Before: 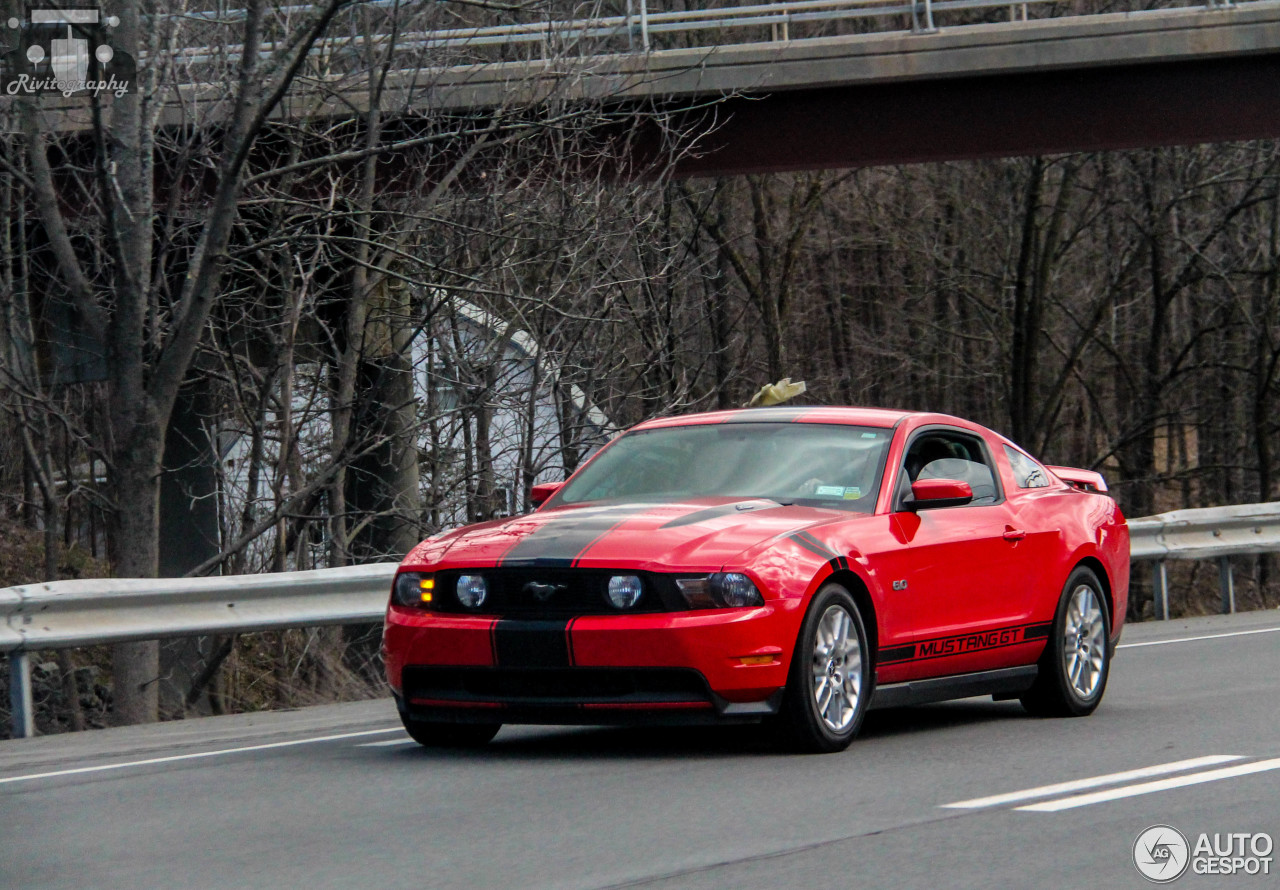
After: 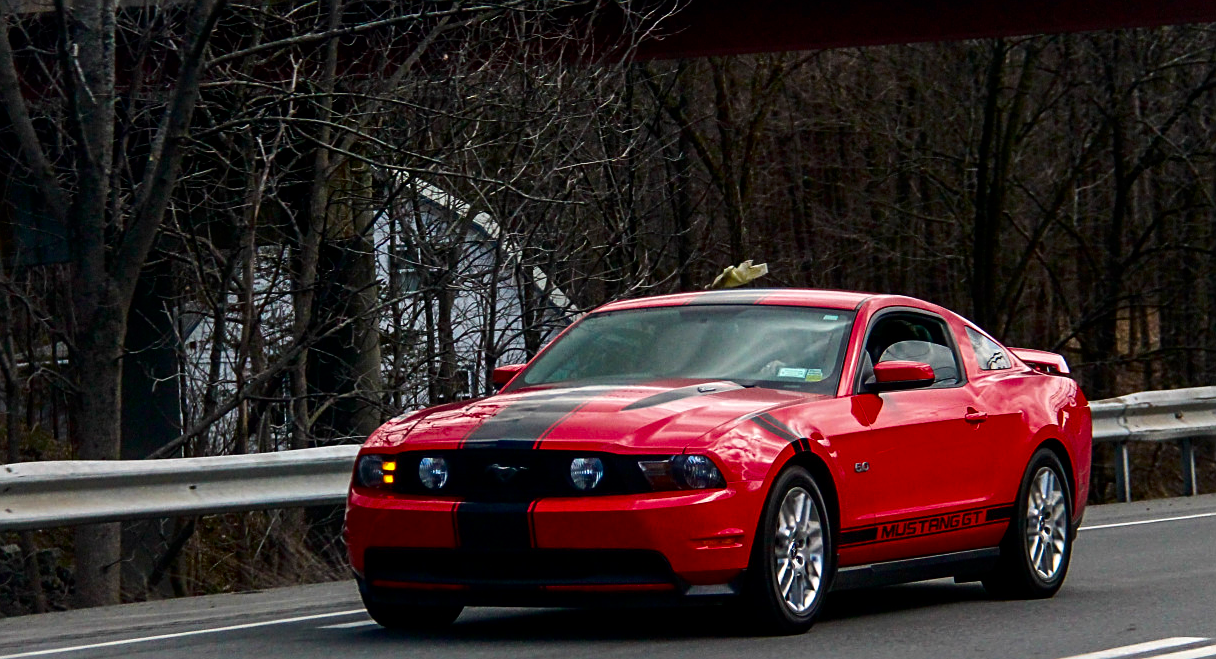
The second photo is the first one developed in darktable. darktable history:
crop and rotate: left 2.991%, top 13.302%, right 1.981%, bottom 12.636%
contrast brightness saturation: contrast 0.13, brightness -0.24, saturation 0.14
sharpen: on, module defaults
